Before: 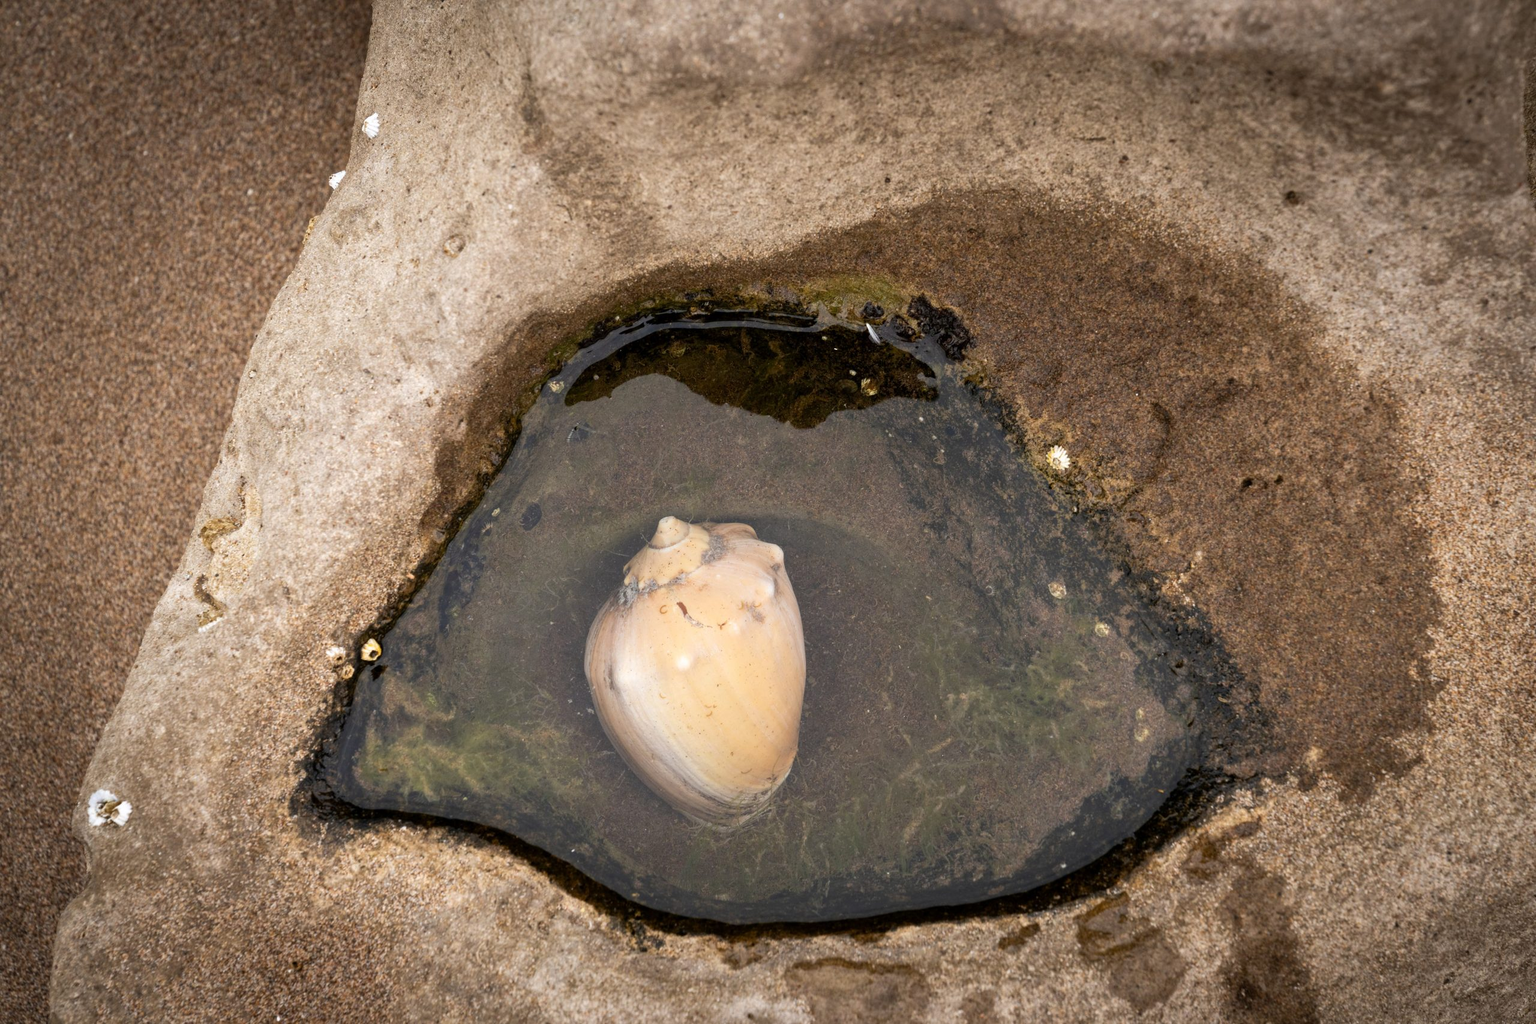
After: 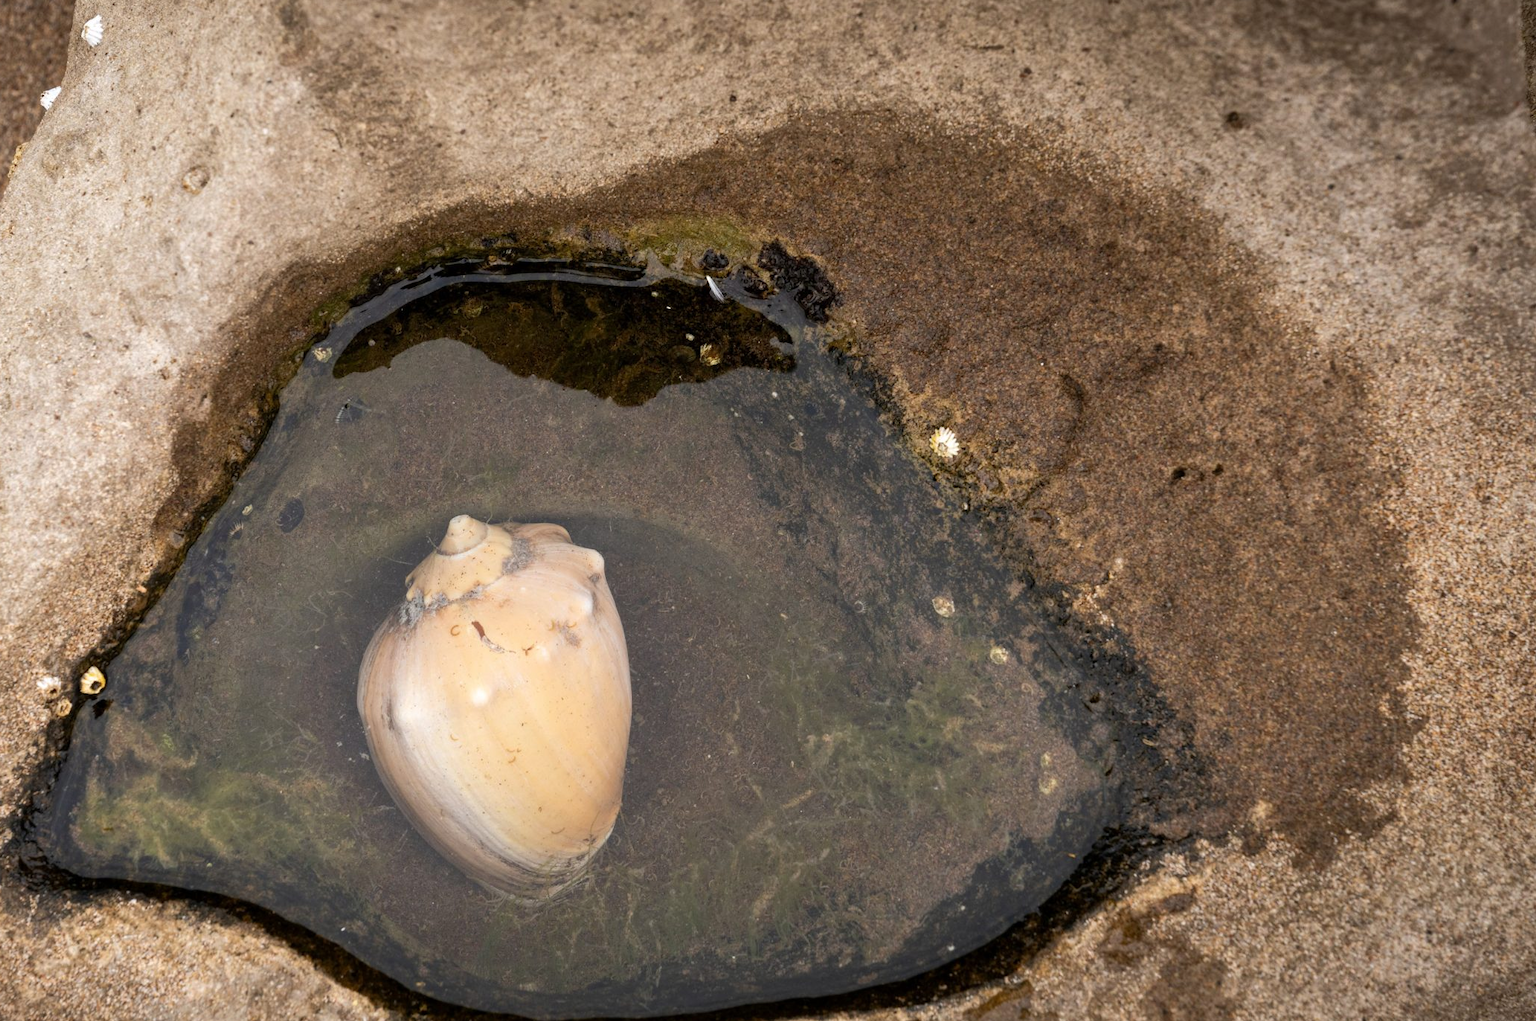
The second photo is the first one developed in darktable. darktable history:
crop: left 19.305%, top 9.882%, right 0.001%, bottom 9.618%
tone equalizer: edges refinement/feathering 500, mask exposure compensation -1.57 EV, preserve details no
